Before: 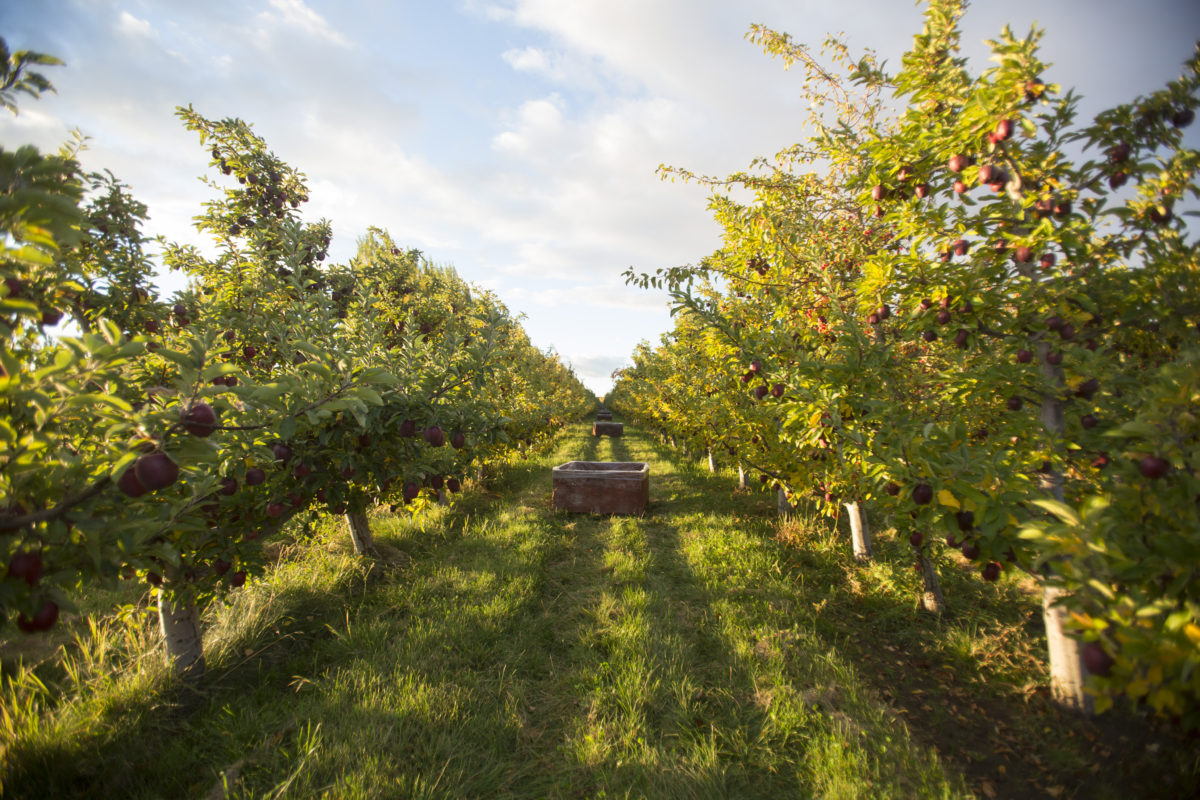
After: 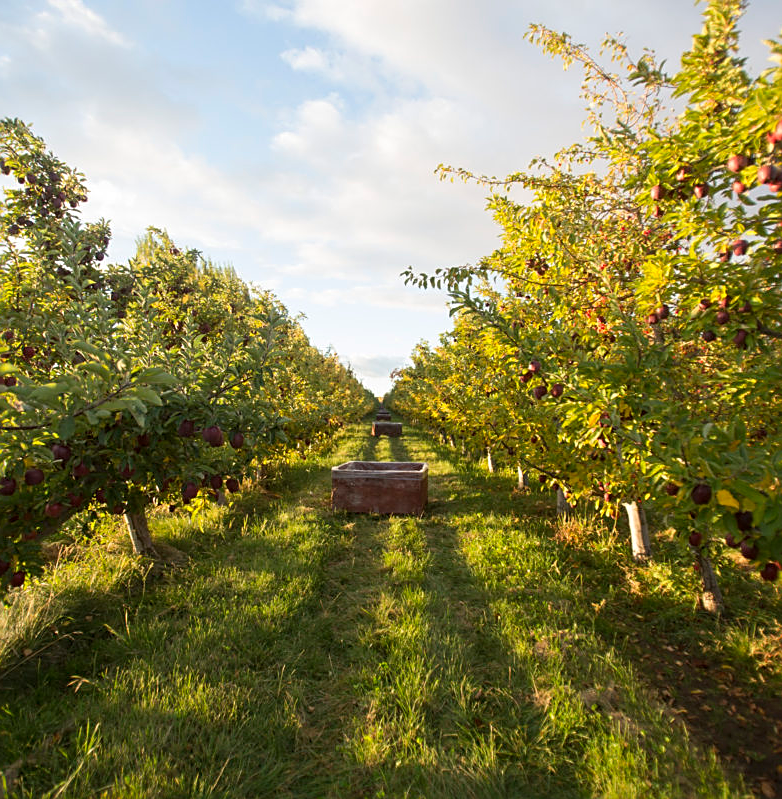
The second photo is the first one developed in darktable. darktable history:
crop and rotate: left 18.428%, right 16.395%
sharpen: on, module defaults
